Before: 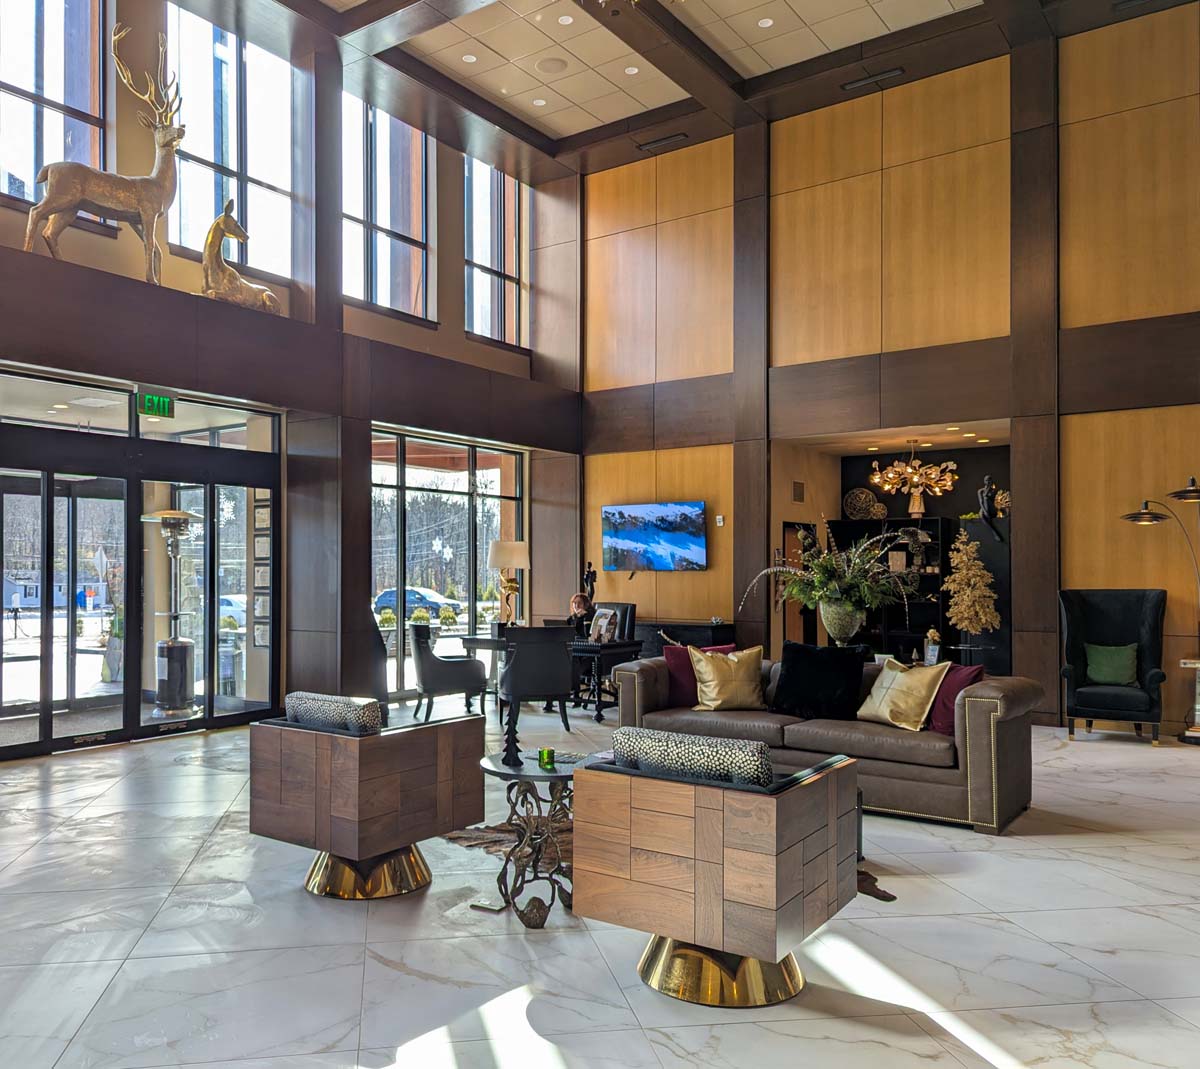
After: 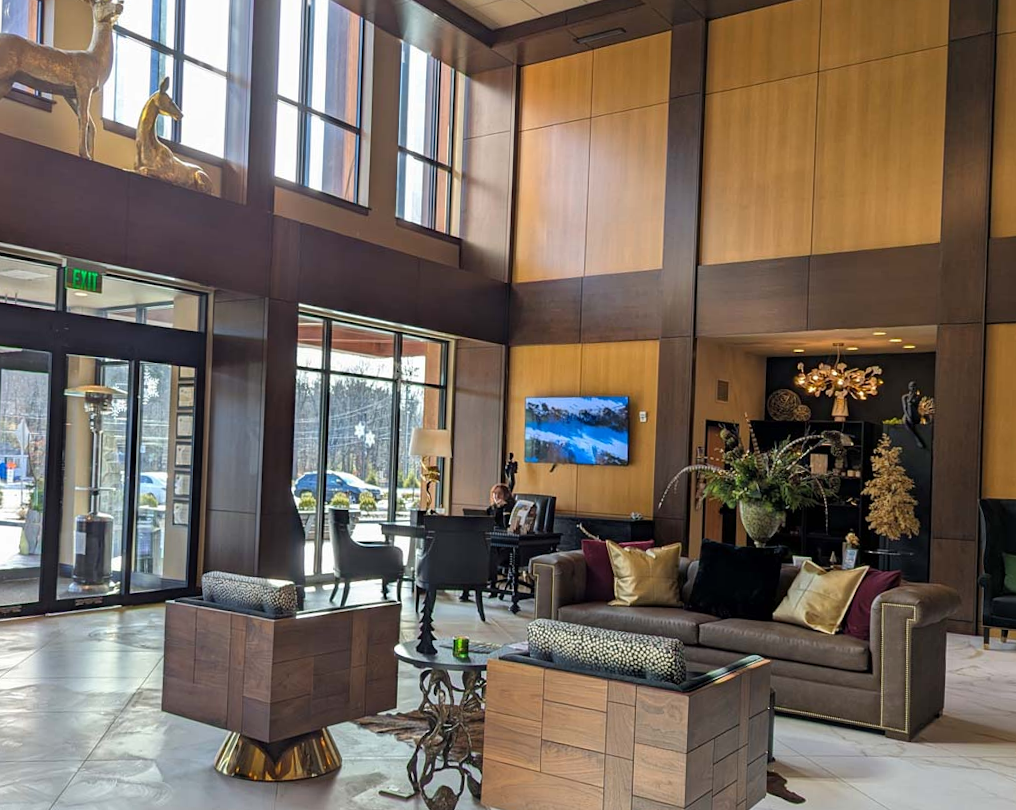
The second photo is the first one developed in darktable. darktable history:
rotate and perspective: rotation 2.17°, automatic cropping off
crop: left 7.856%, top 11.836%, right 10.12%, bottom 15.387%
